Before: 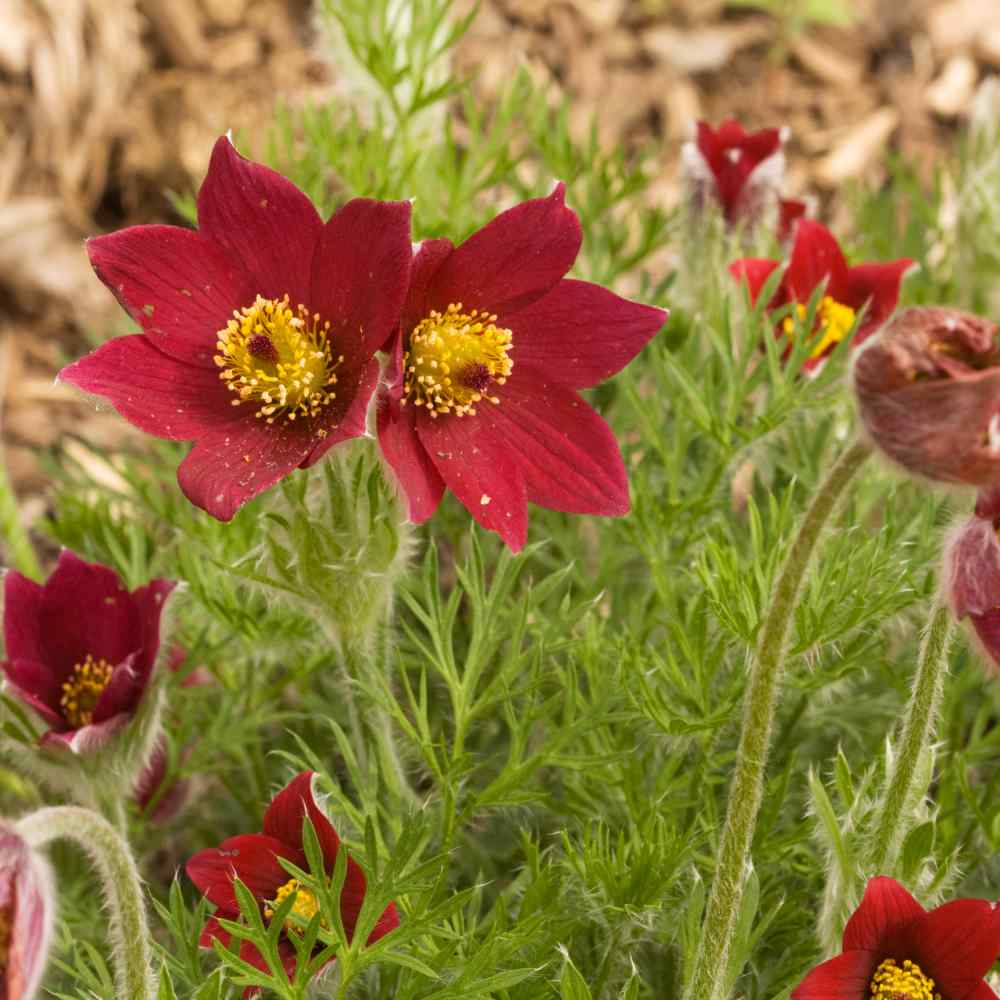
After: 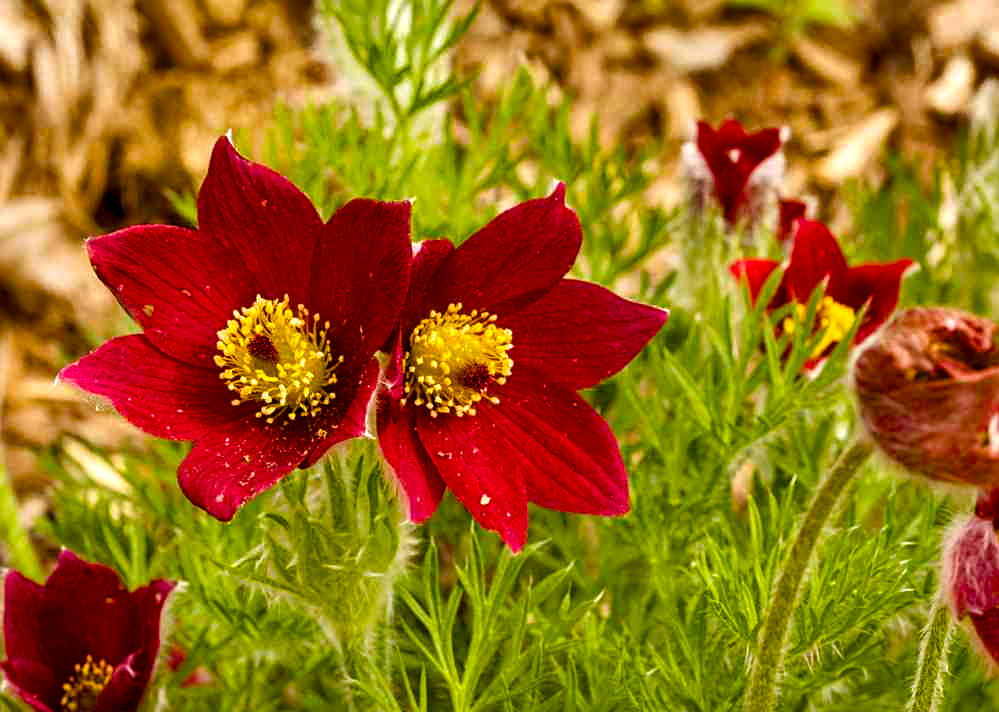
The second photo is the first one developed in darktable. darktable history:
shadows and highlights: shadows 18.37, highlights -83.51, soften with gaussian
color balance rgb: linear chroma grading › global chroma 14.783%, perceptual saturation grading › global saturation 35.036%, perceptual saturation grading › highlights -29.948%, perceptual saturation grading › shadows 35.298%, global vibrance 27.154%
crop: right 0%, bottom 28.722%
sharpen: on, module defaults
local contrast: detail 135%, midtone range 0.749
